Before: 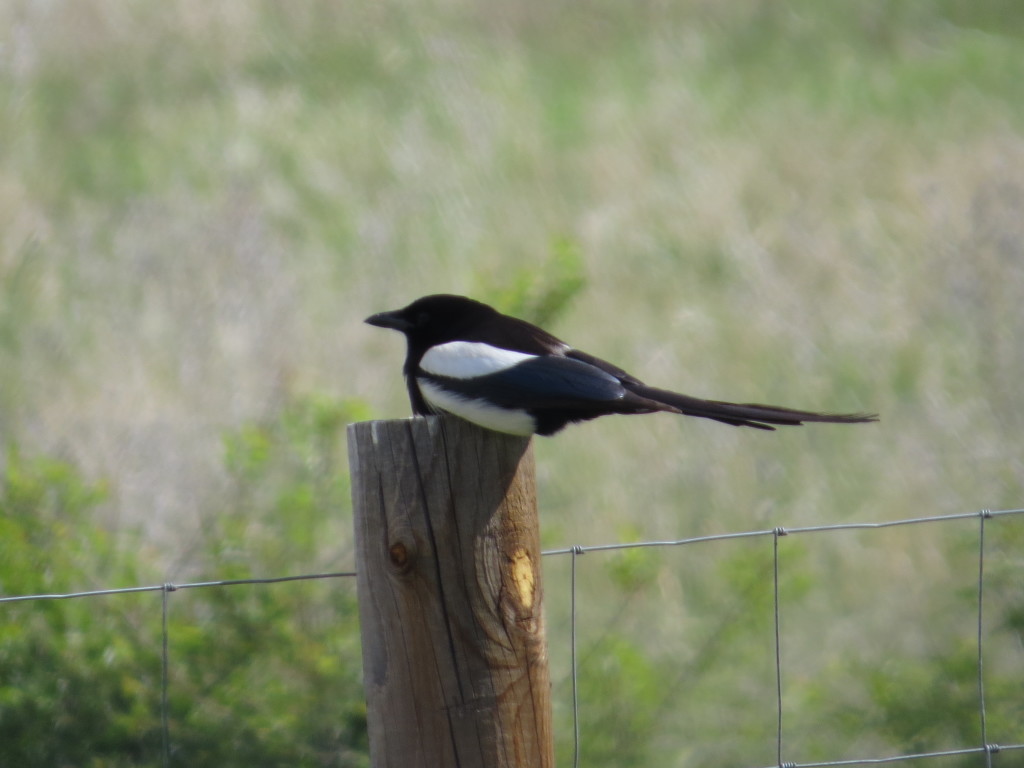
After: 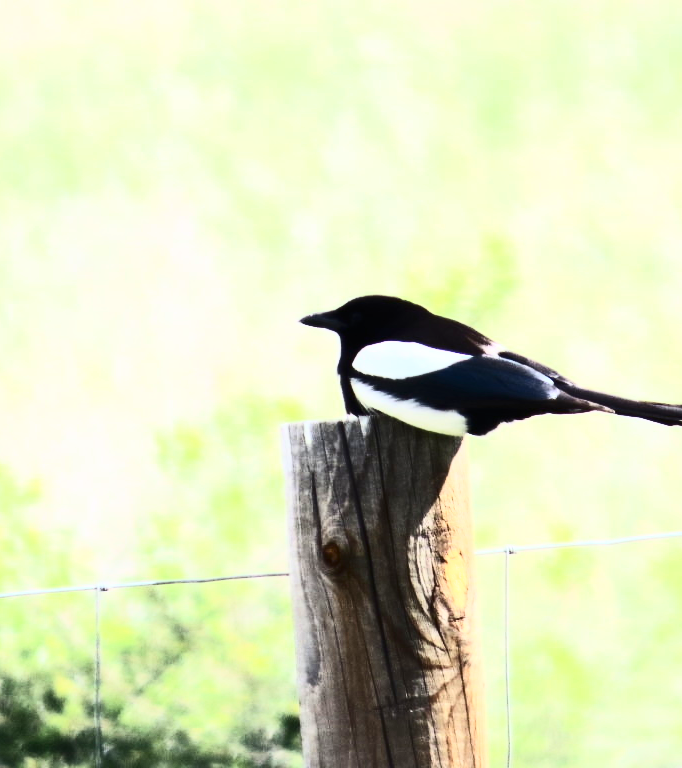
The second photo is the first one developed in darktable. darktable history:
crop and rotate: left 6.617%, right 26.717%
filmic rgb: black relative exposure -8.42 EV, white relative exposure 4.68 EV, hardness 3.82, color science v6 (2022)
contrast brightness saturation: contrast 0.93, brightness 0.2
exposure: black level correction 0, exposure 1.5 EV, compensate highlight preservation false
